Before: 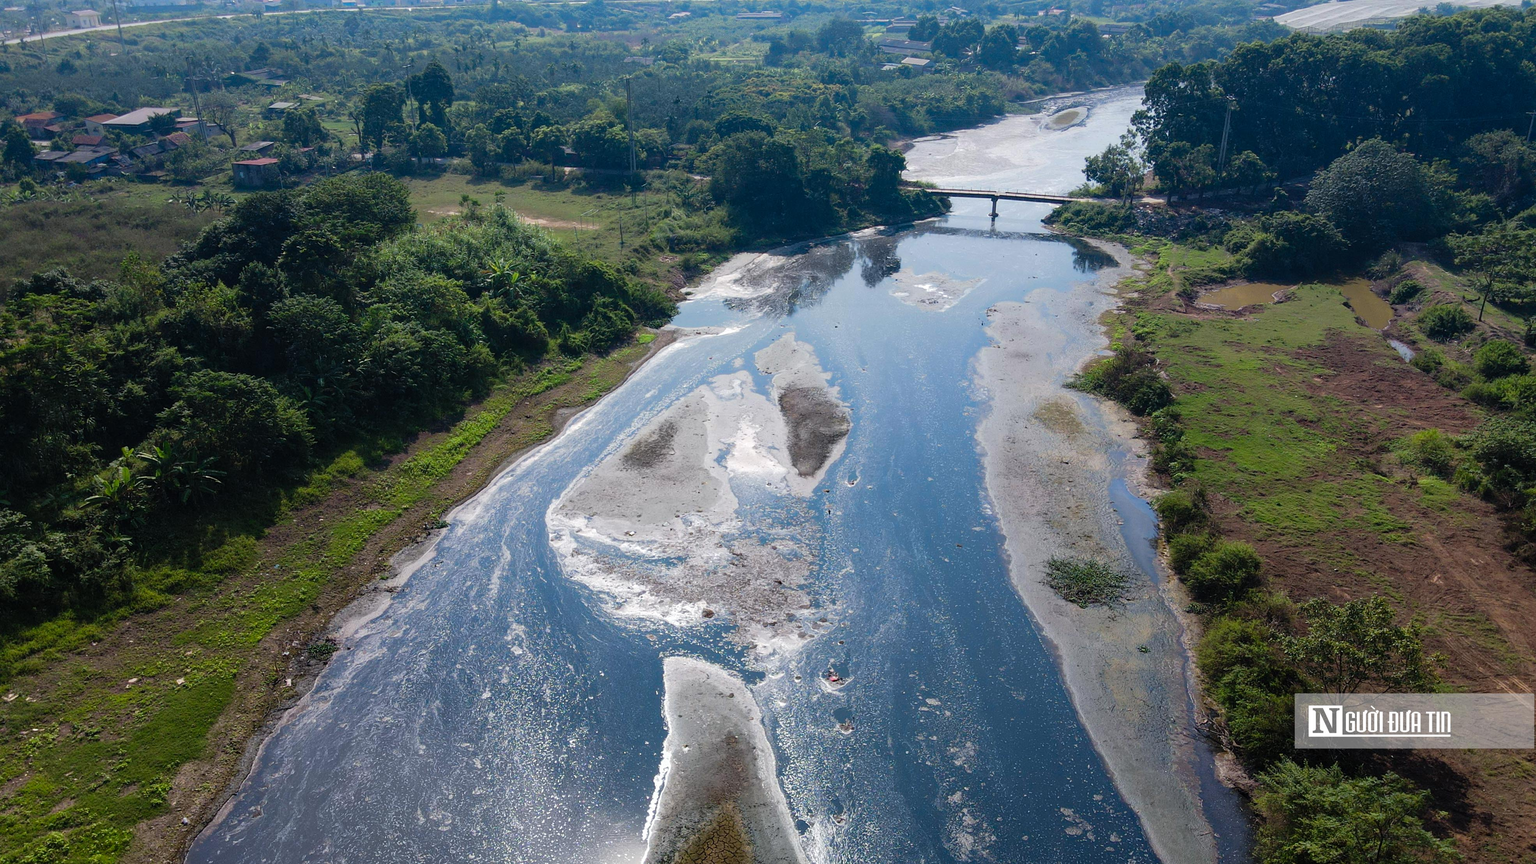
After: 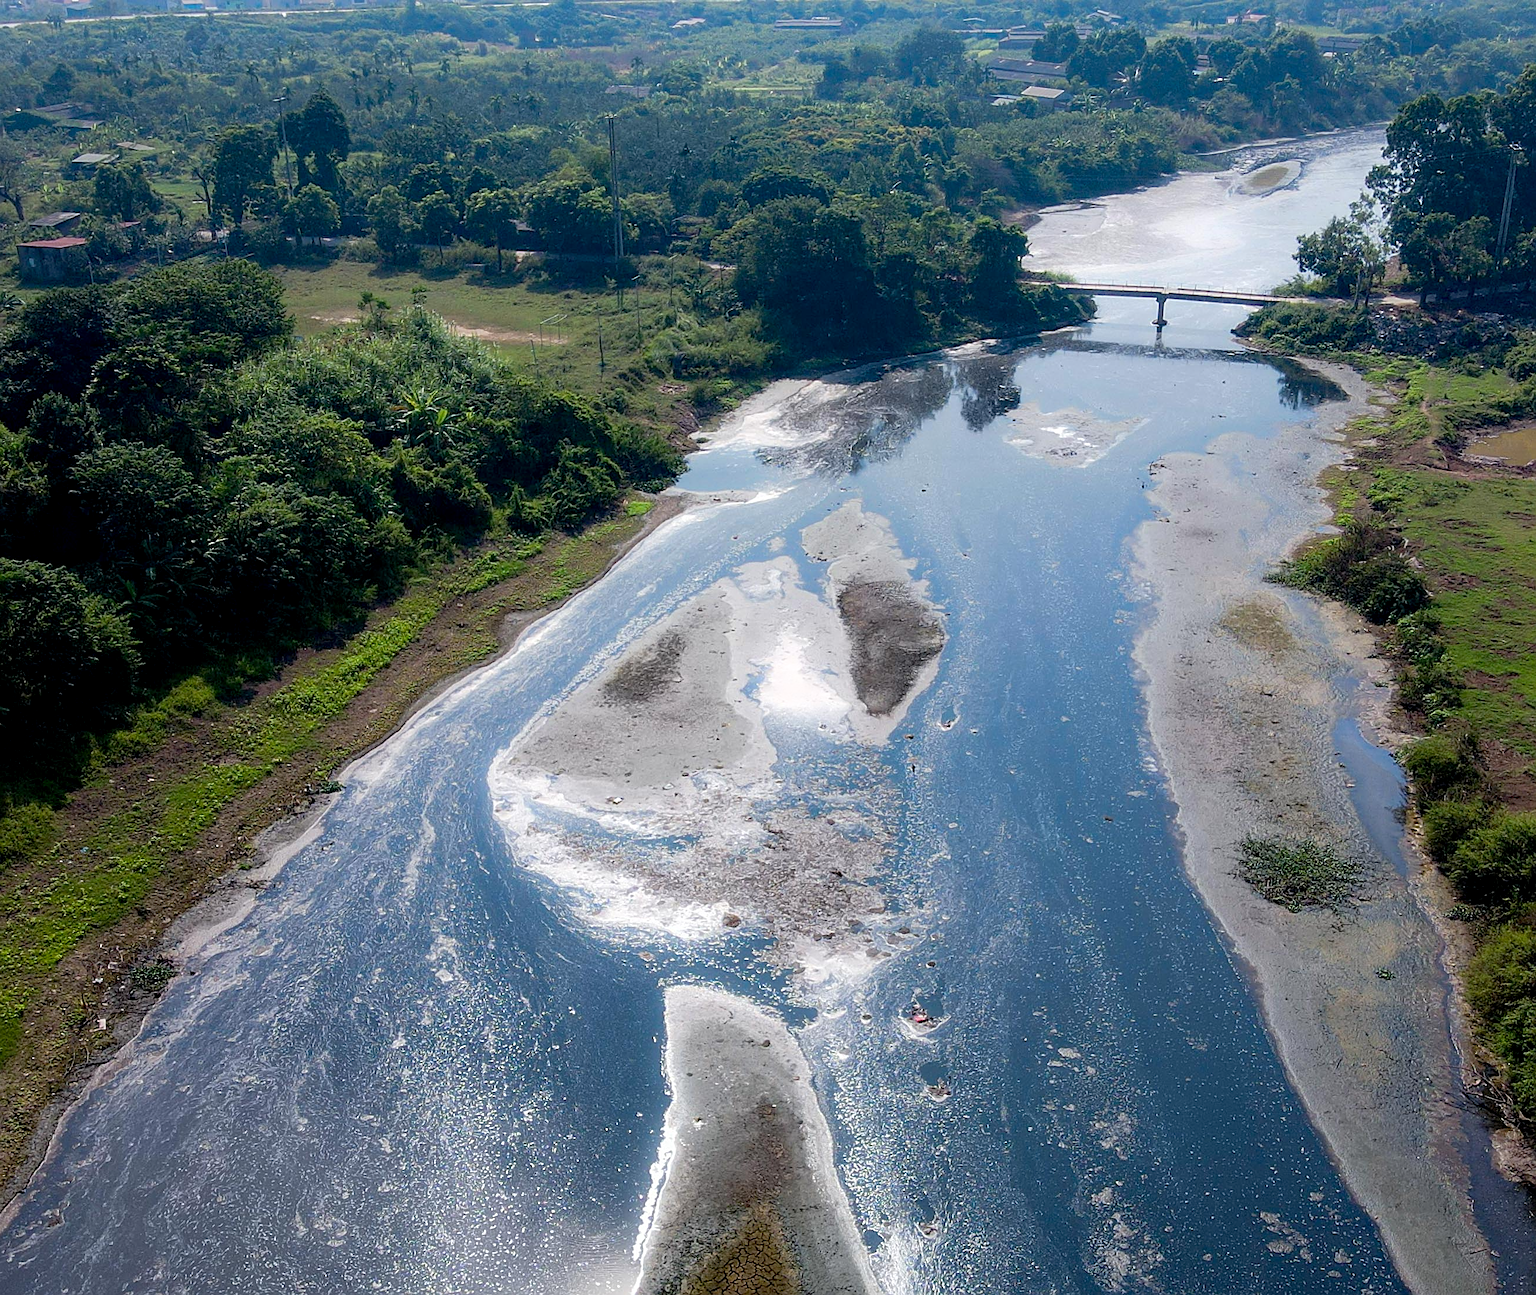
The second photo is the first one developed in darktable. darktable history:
crop and rotate: left 14.385%, right 18.948%
bloom: size 5%, threshold 95%, strength 15%
exposure: black level correction 0.007, compensate highlight preservation false
sharpen: on, module defaults
